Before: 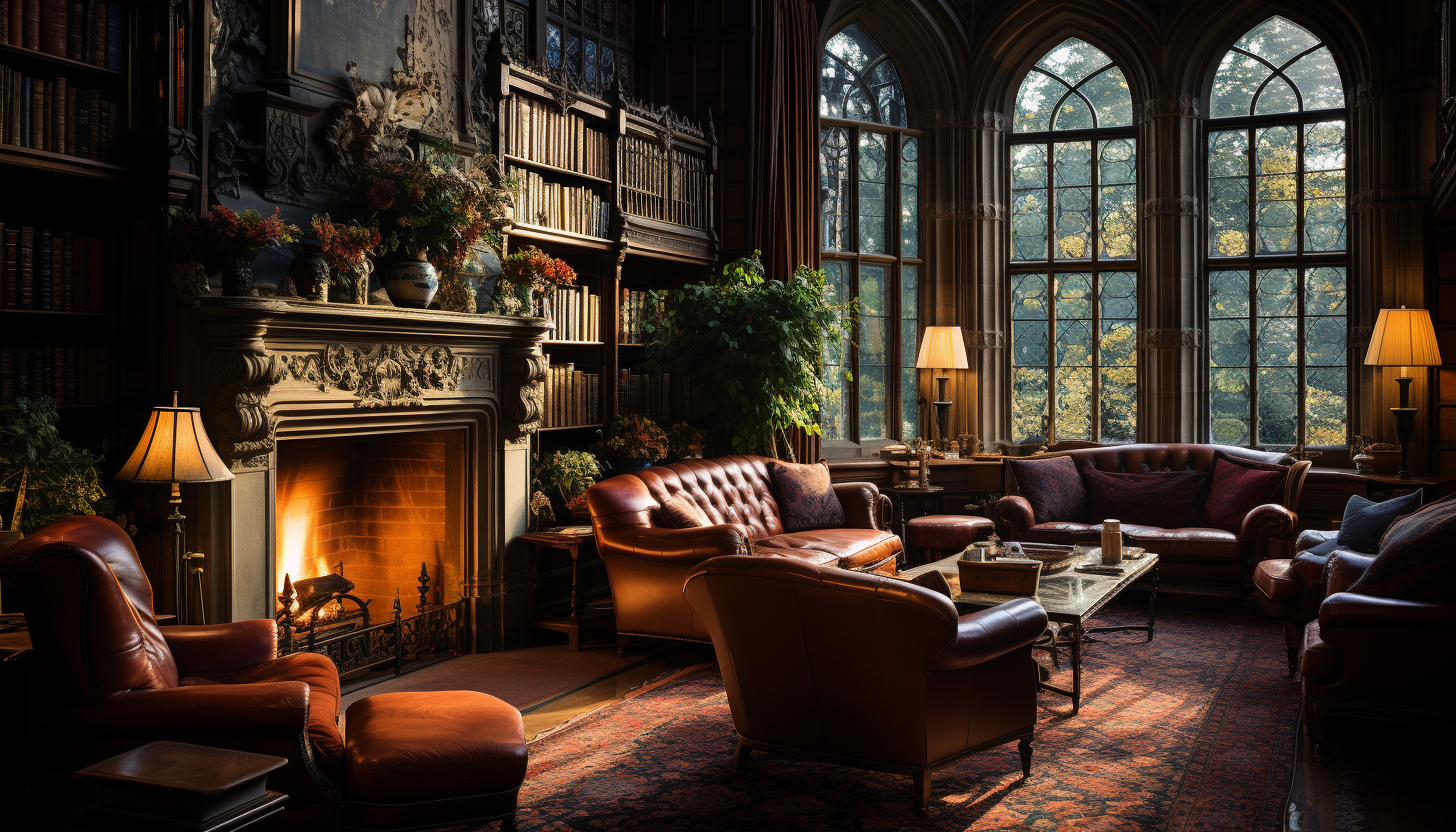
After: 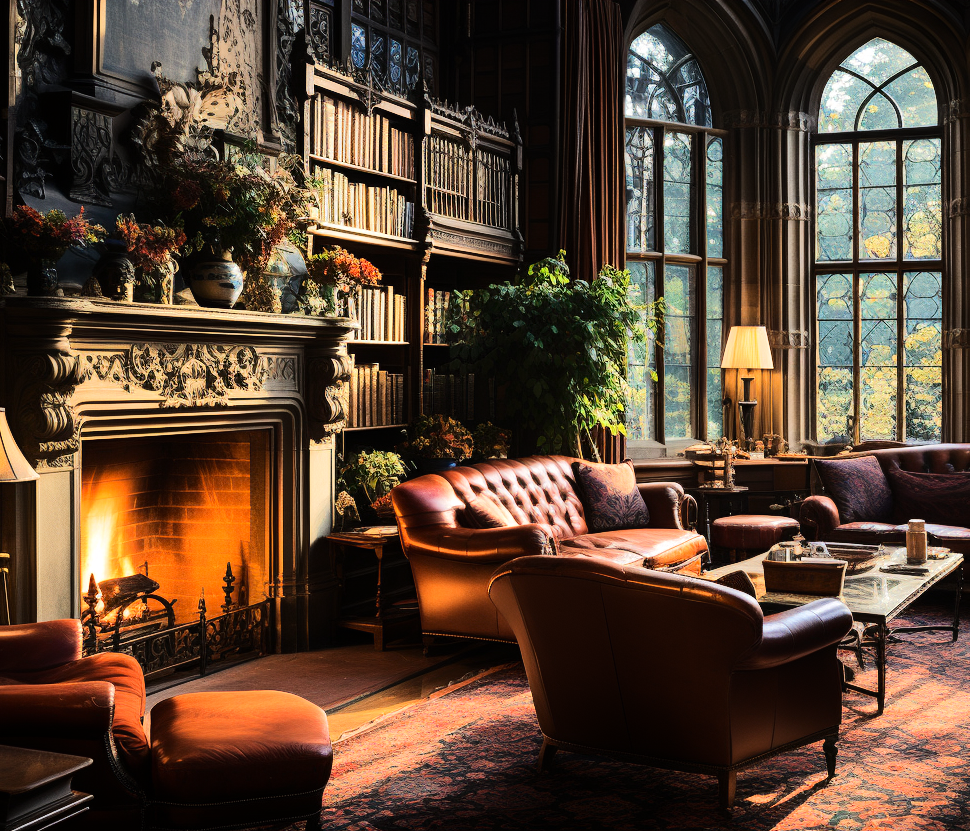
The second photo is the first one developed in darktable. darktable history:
crop and rotate: left 13.416%, right 19.937%
tone equalizer: -7 EV 0.156 EV, -6 EV 0.577 EV, -5 EV 1.11 EV, -4 EV 1.33 EV, -3 EV 1.17 EV, -2 EV 0.6 EV, -1 EV 0.155 EV, edges refinement/feathering 500, mask exposure compensation -1.57 EV, preserve details no
